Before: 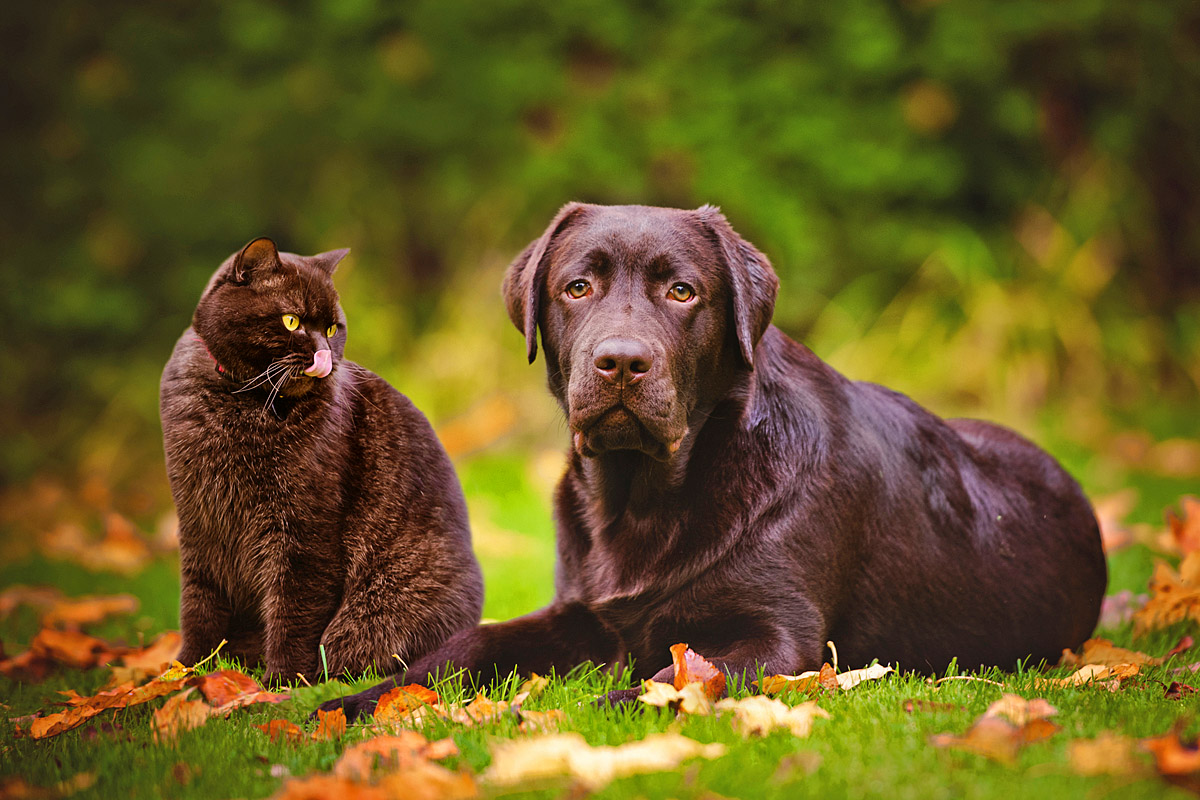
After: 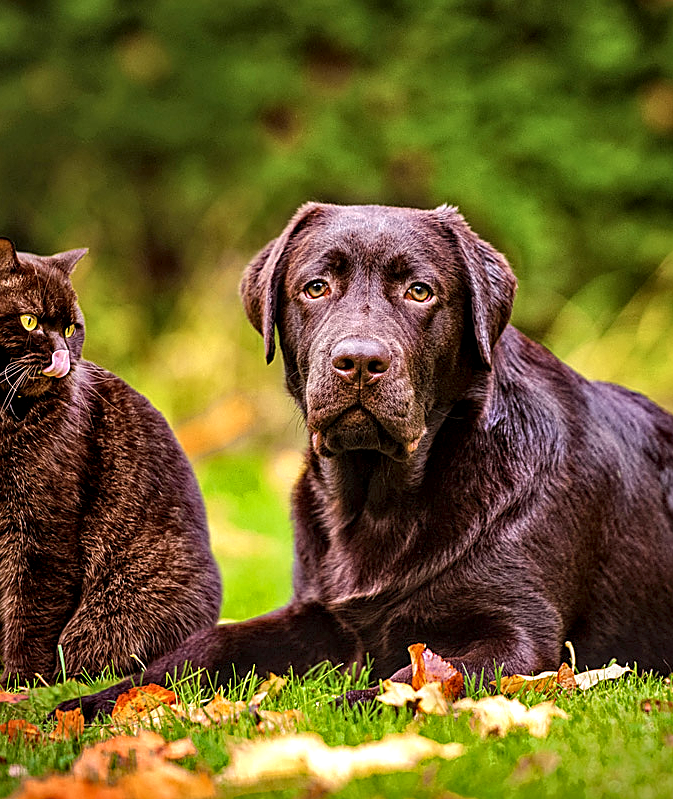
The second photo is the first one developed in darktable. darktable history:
crop: left 21.854%, right 22.048%, bottom 0.011%
local contrast: detail 160%
sharpen: amount 0.569
haze removal: compatibility mode true, adaptive false
